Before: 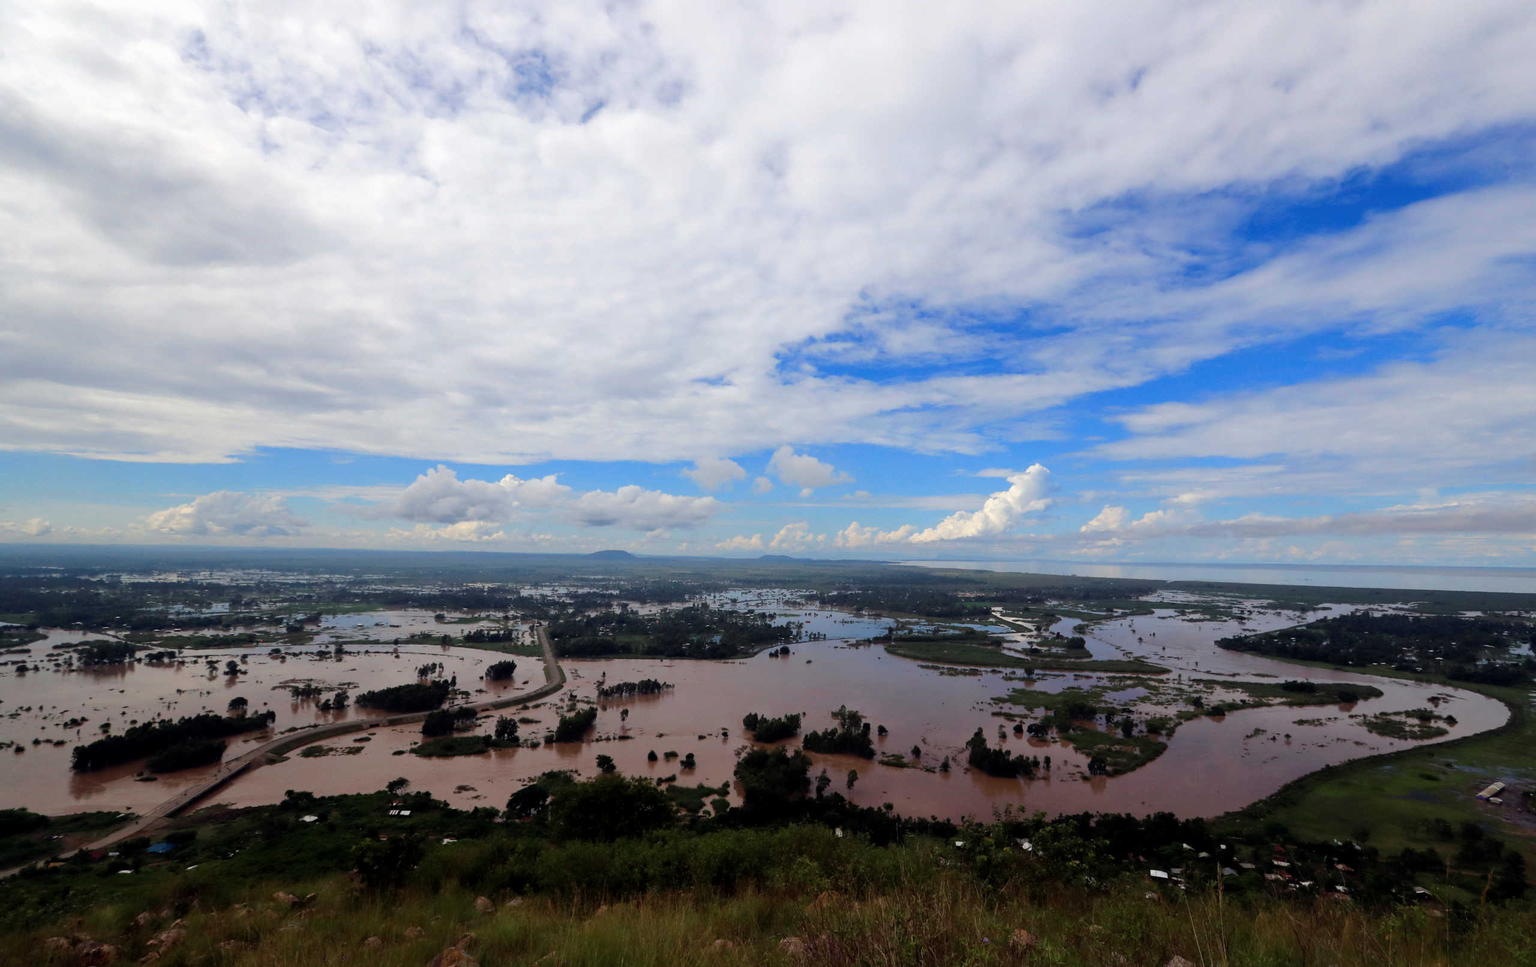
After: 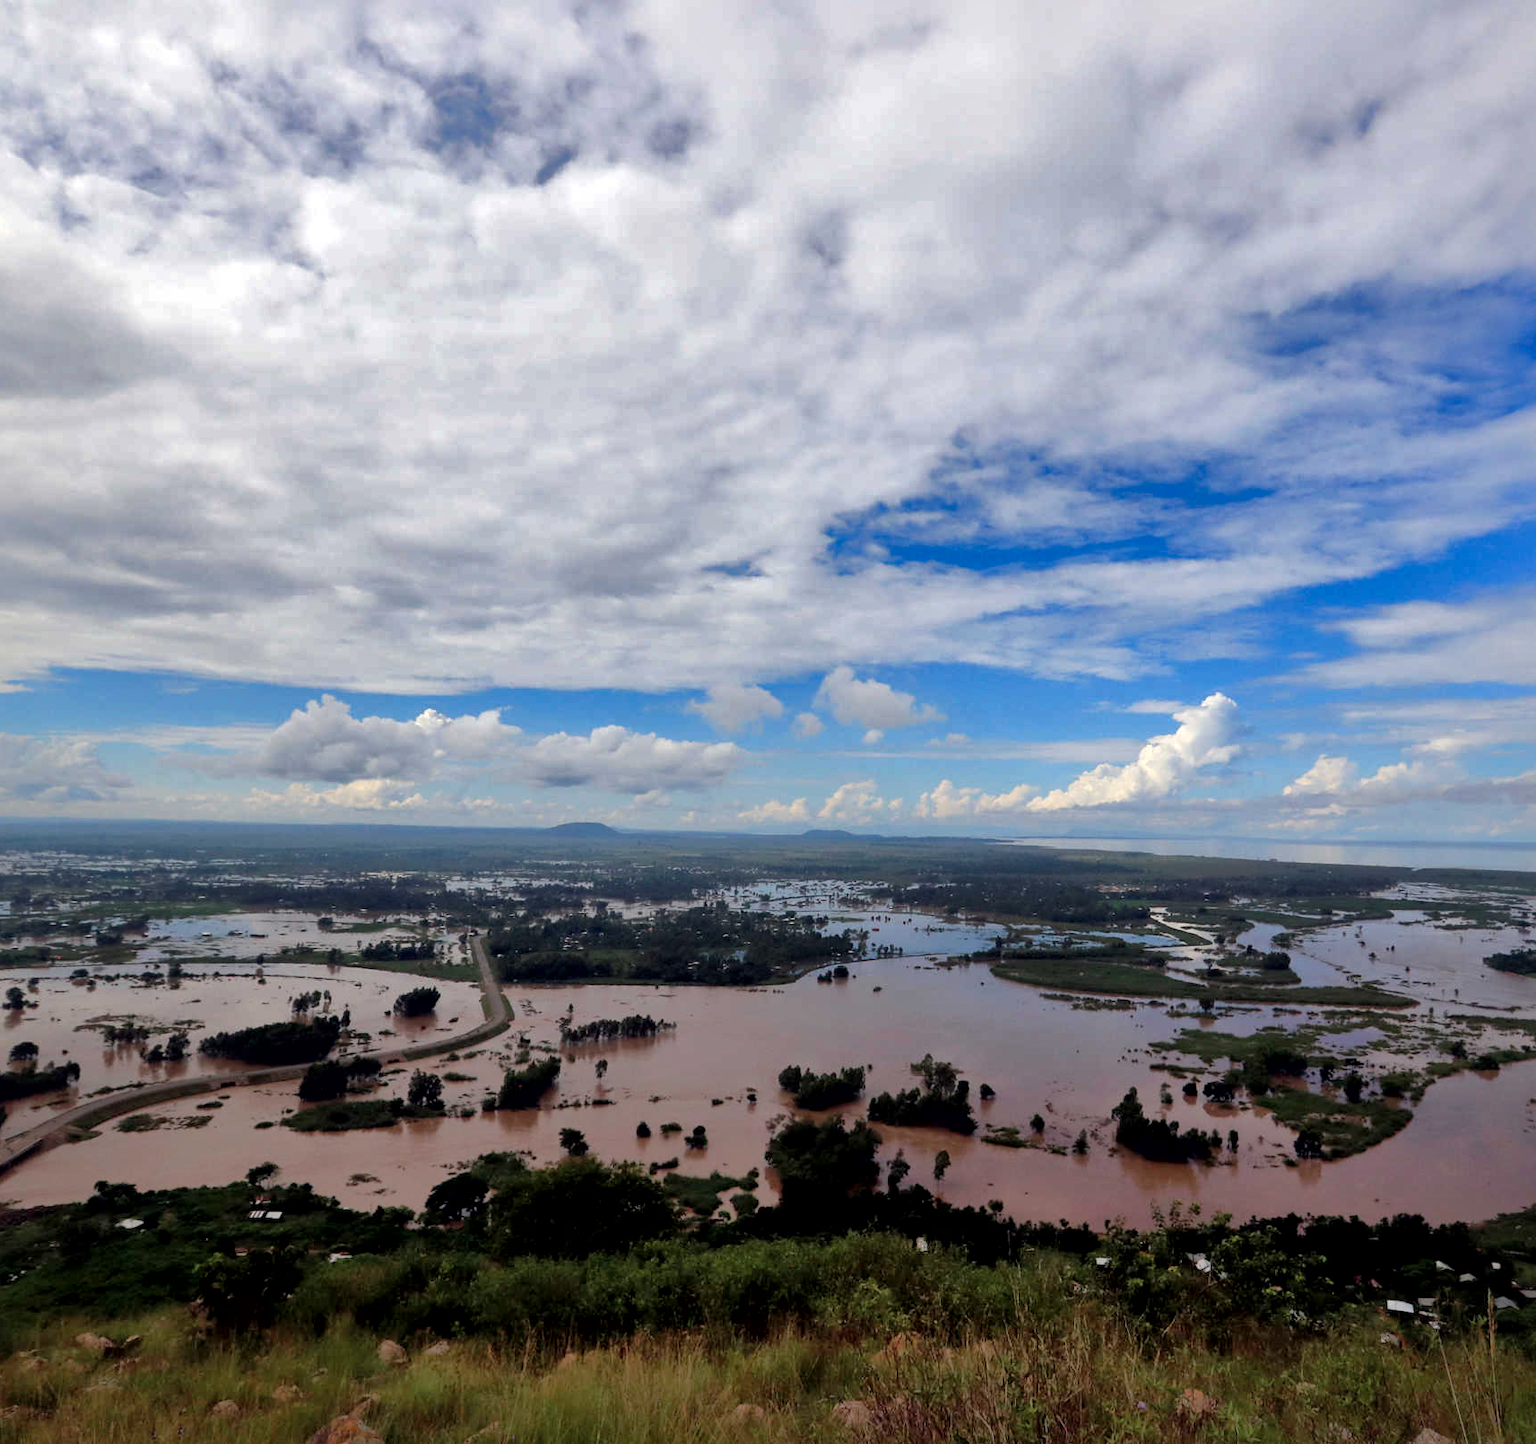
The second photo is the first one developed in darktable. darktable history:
local contrast: mode bilateral grid, contrast 20, coarseness 100, detail 150%, midtone range 0.2
shadows and highlights: on, module defaults
crop and rotate: left 14.486%, right 18.595%
